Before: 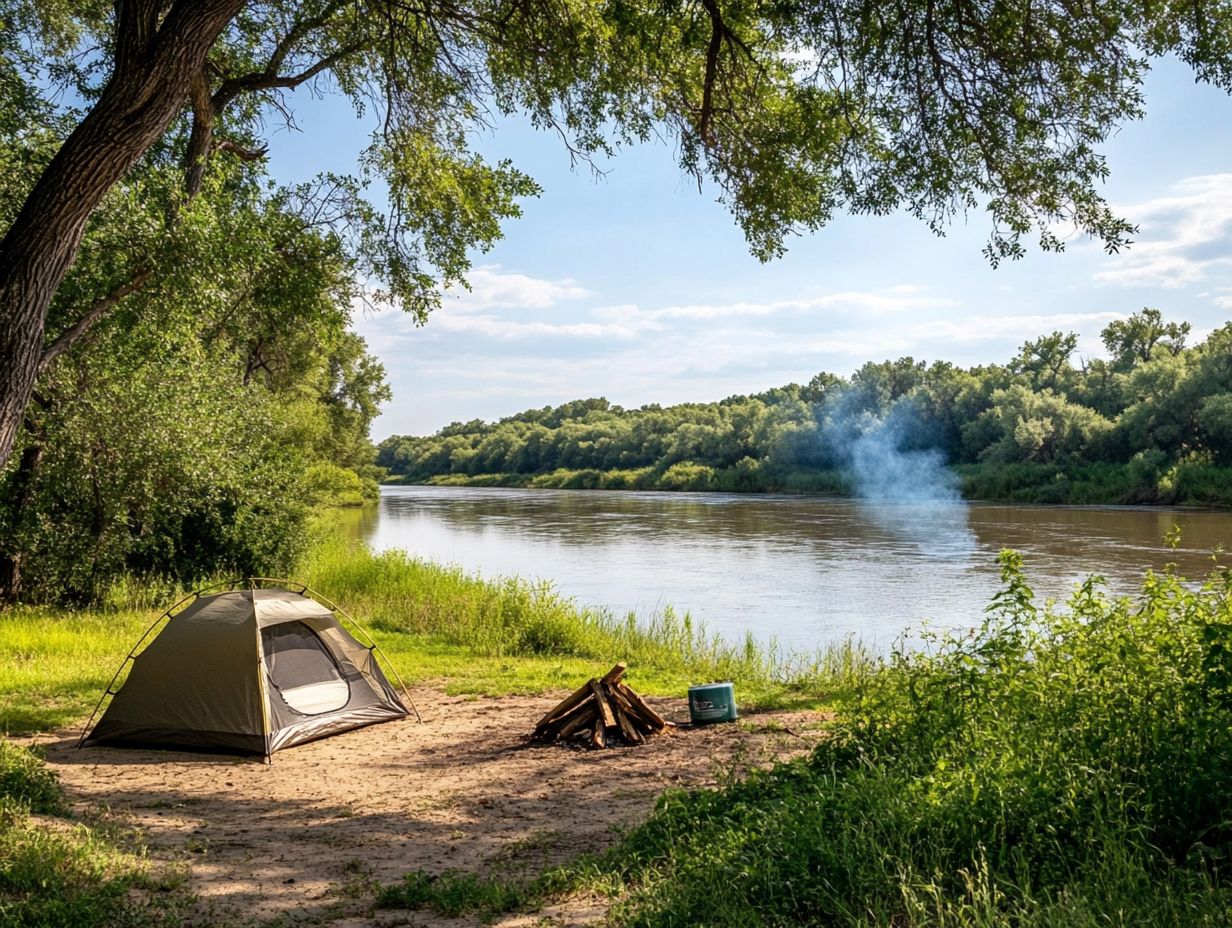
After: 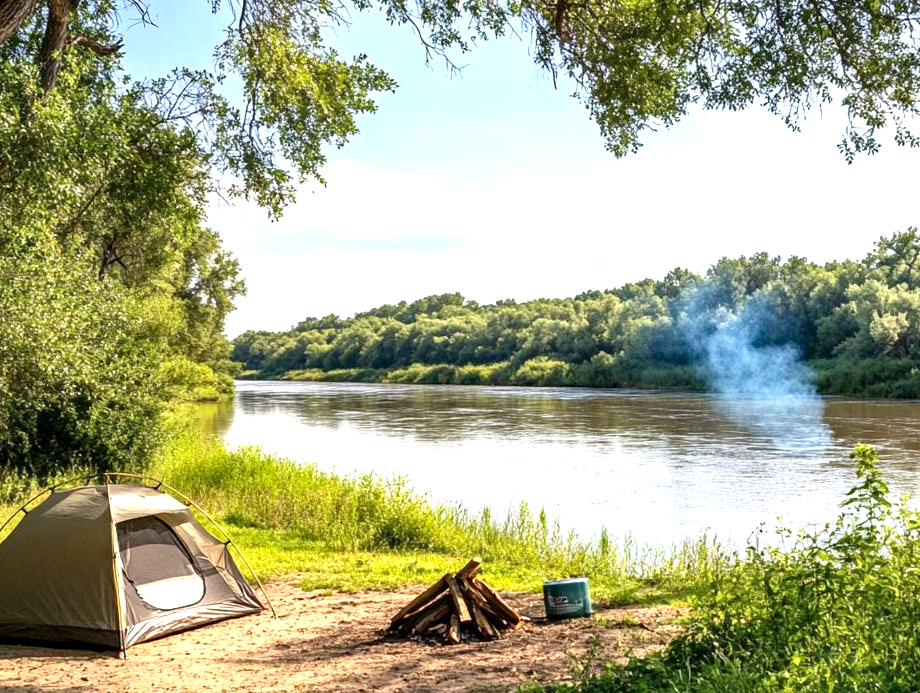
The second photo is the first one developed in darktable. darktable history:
crop and rotate: left 11.831%, top 11.346%, right 13.429%, bottom 13.899%
exposure: black level correction 0, exposure 0.7 EV, compensate exposure bias true, compensate highlight preservation false
local contrast: mode bilateral grid, contrast 20, coarseness 50, detail 120%, midtone range 0.2
haze removal: compatibility mode true, adaptive false
